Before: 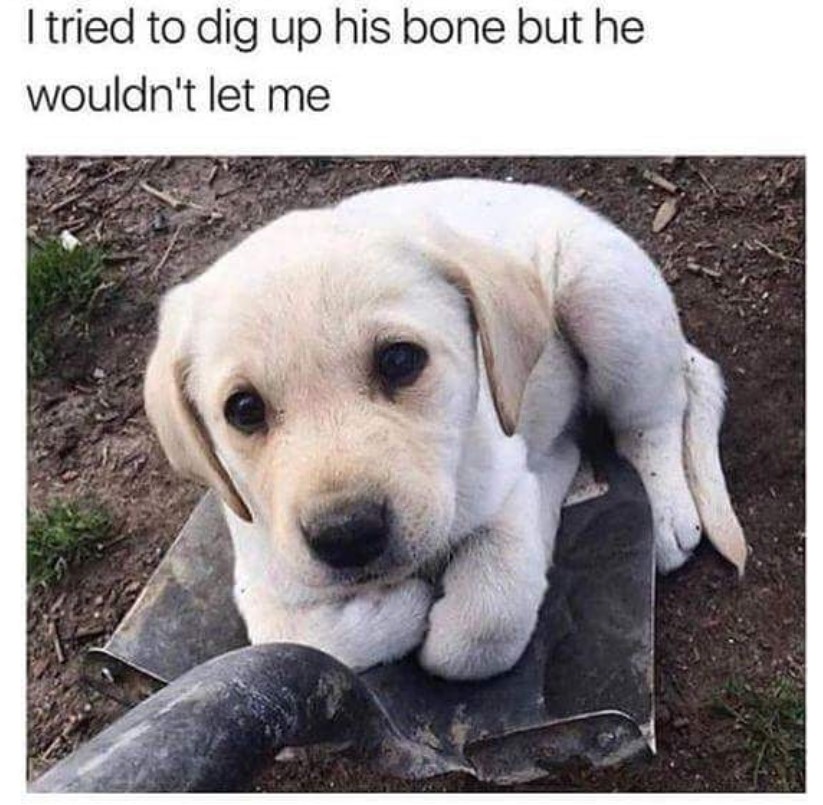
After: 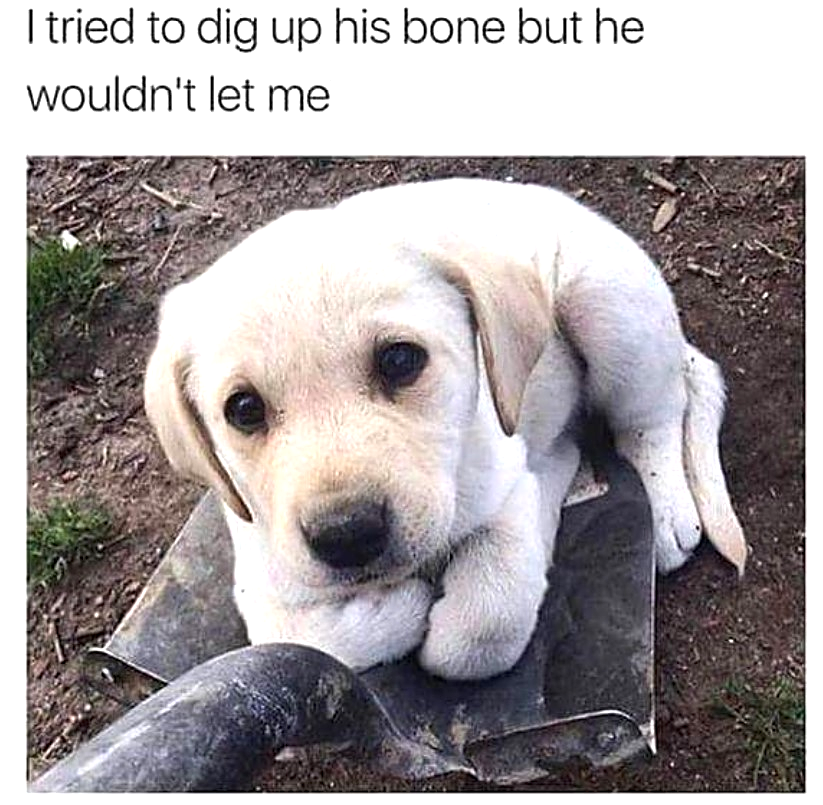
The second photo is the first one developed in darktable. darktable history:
exposure: black level correction 0, exposure 0.499 EV, compensate highlight preservation false
sharpen: on, module defaults
